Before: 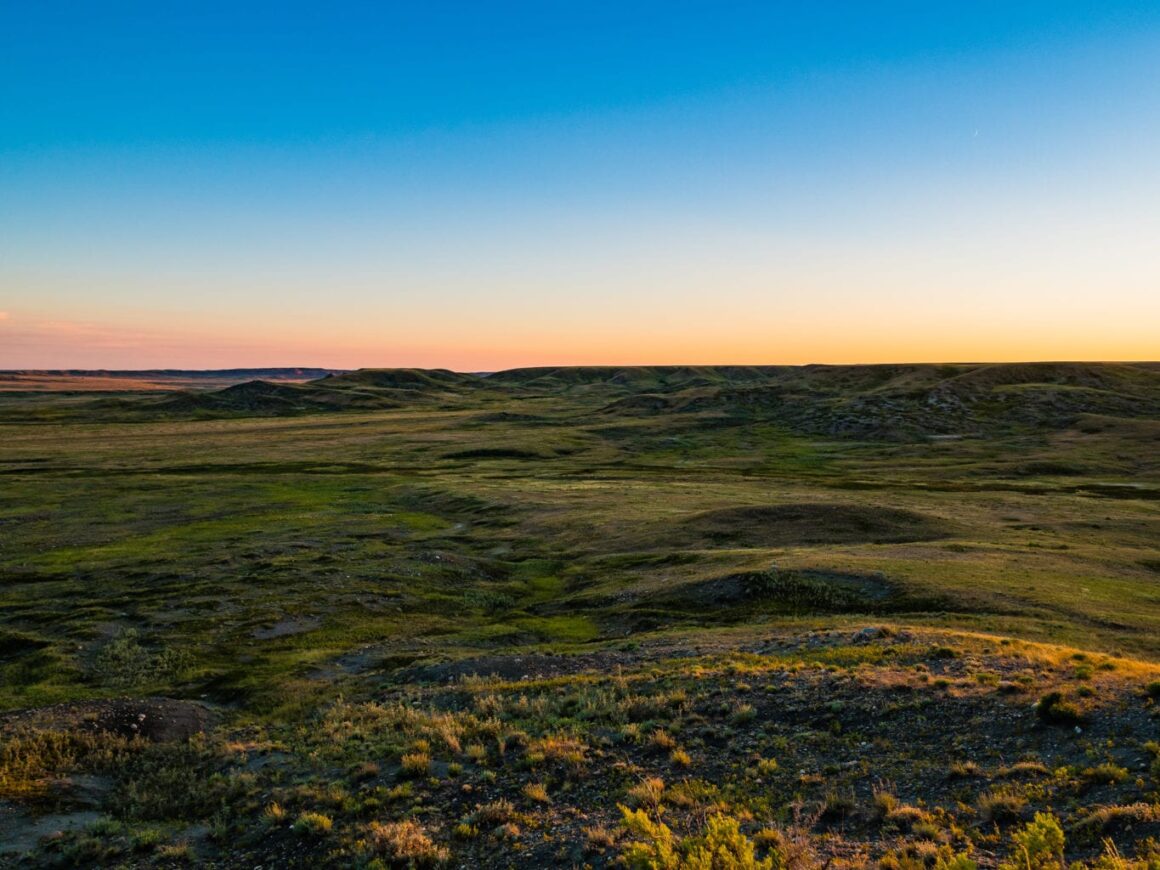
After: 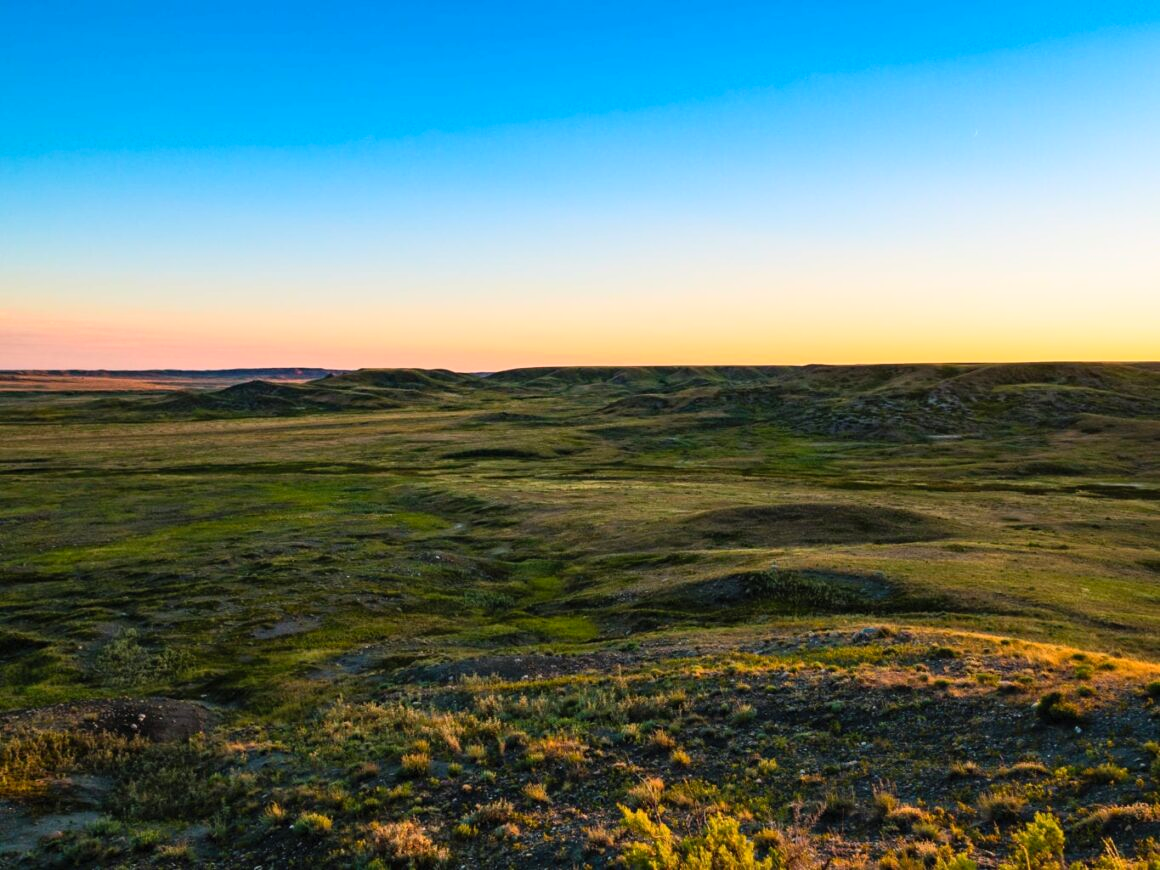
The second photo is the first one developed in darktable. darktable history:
contrast brightness saturation: contrast 0.2, brightness 0.16, saturation 0.227
color calibration: illuminant same as pipeline (D50), adaptation none (bypass), x 0.332, y 0.334, temperature 5009.48 K, gamut compression 1.73
